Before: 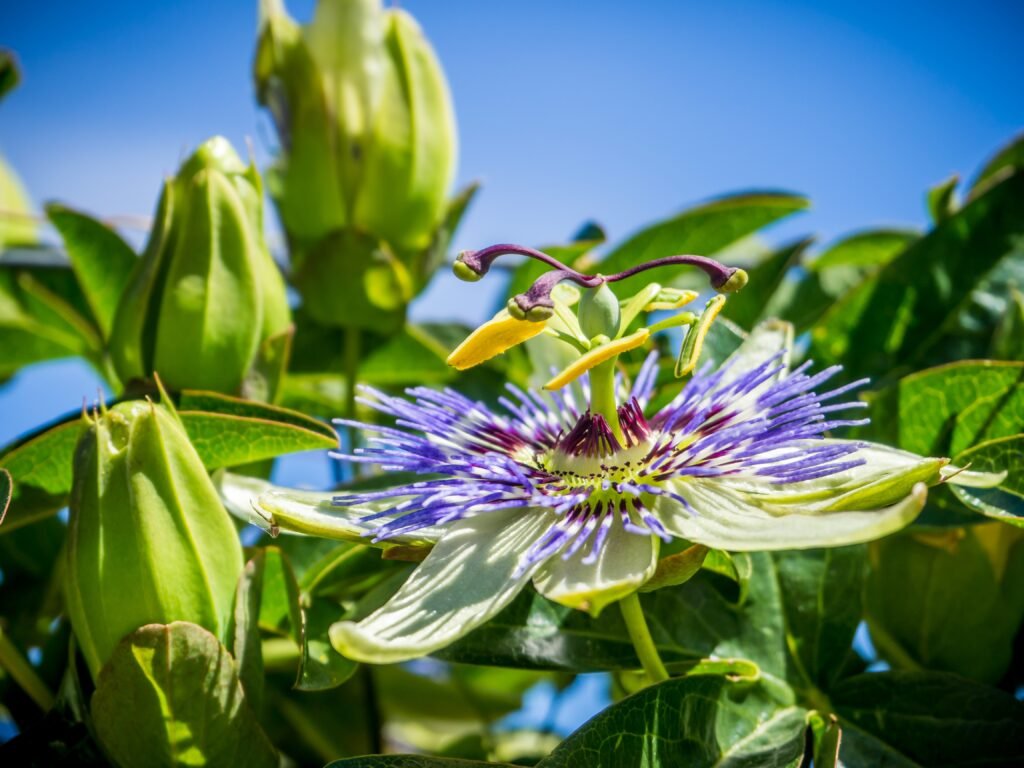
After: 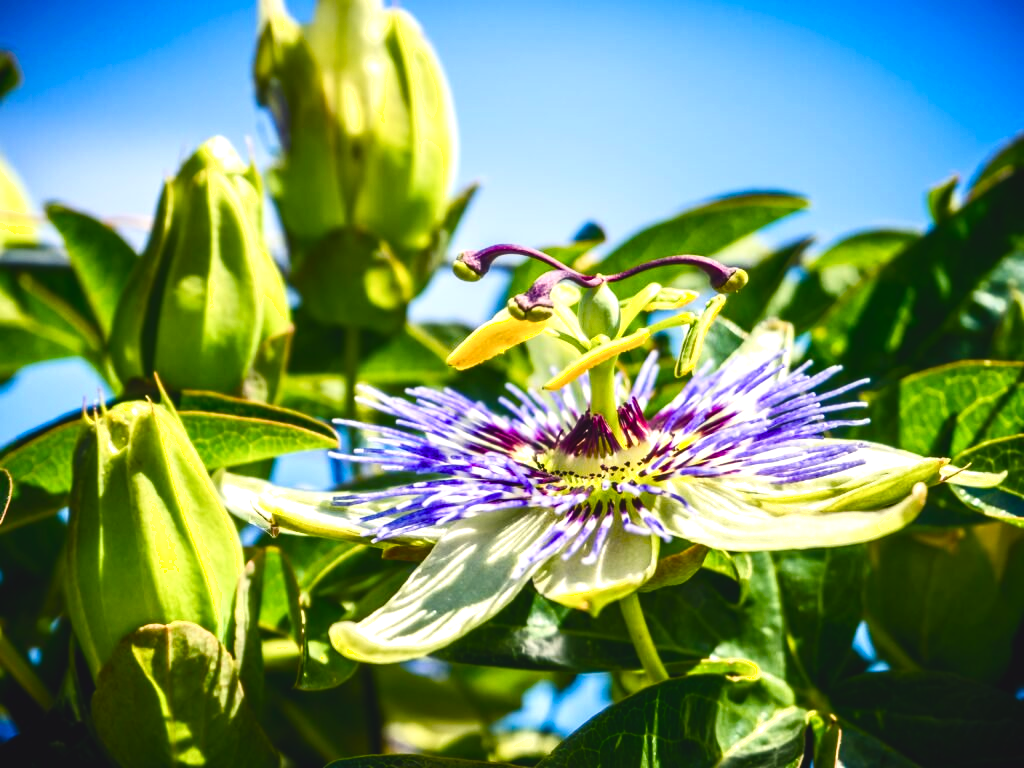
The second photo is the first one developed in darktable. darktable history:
color balance rgb: shadows lift › chroma 3%, shadows lift › hue 280.8°, power › hue 330°, highlights gain › chroma 3%, highlights gain › hue 75.6°, global offset › luminance 0.7%, perceptual saturation grading › global saturation 20%, perceptual saturation grading › highlights -25%, perceptual saturation grading › shadows 50%, global vibrance 20.33%
tone equalizer: -8 EV -0.75 EV, -7 EV -0.7 EV, -6 EV -0.6 EV, -5 EV -0.4 EV, -3 EV 0.4 EV, -2 EV 0.6 EV, -1 EV 0.7 EV, +0 EV 0.75 EV, edges refinement/feathering 500, mask exposure compensation -1.57 EV, preserve details no
shadows and highlights: shadows 0, highlights 40
